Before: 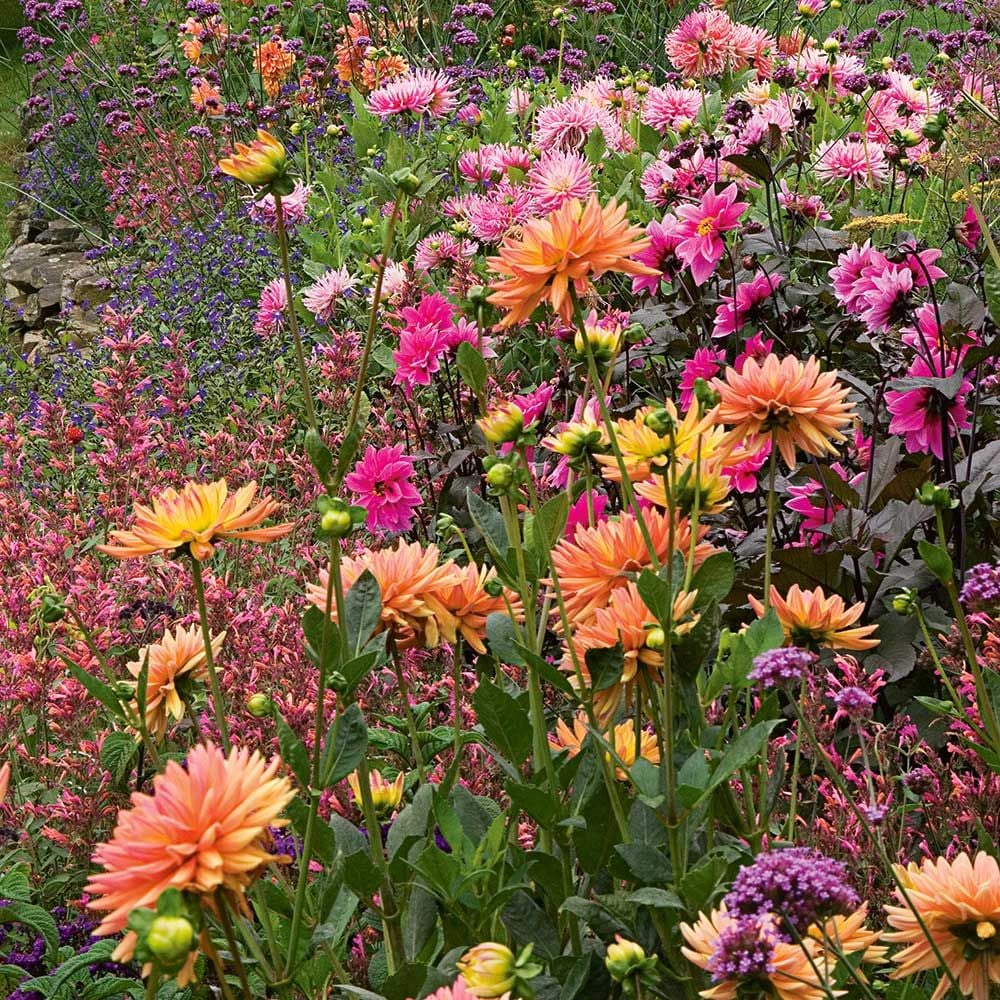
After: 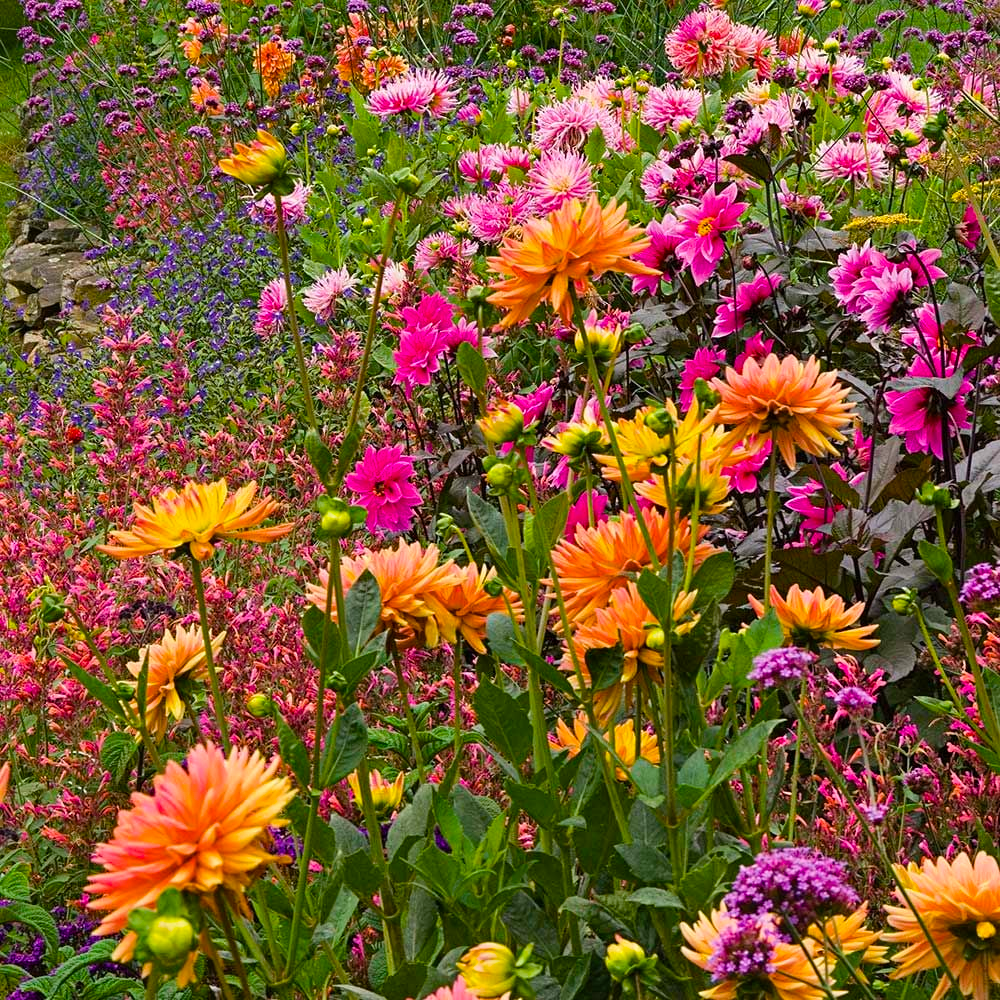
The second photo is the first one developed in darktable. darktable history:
color balance rgb: linear chroma grading › global chroma 15%, perceptual saturation grading › global saturation 30%
shadows and highlights: soften with gaussian
